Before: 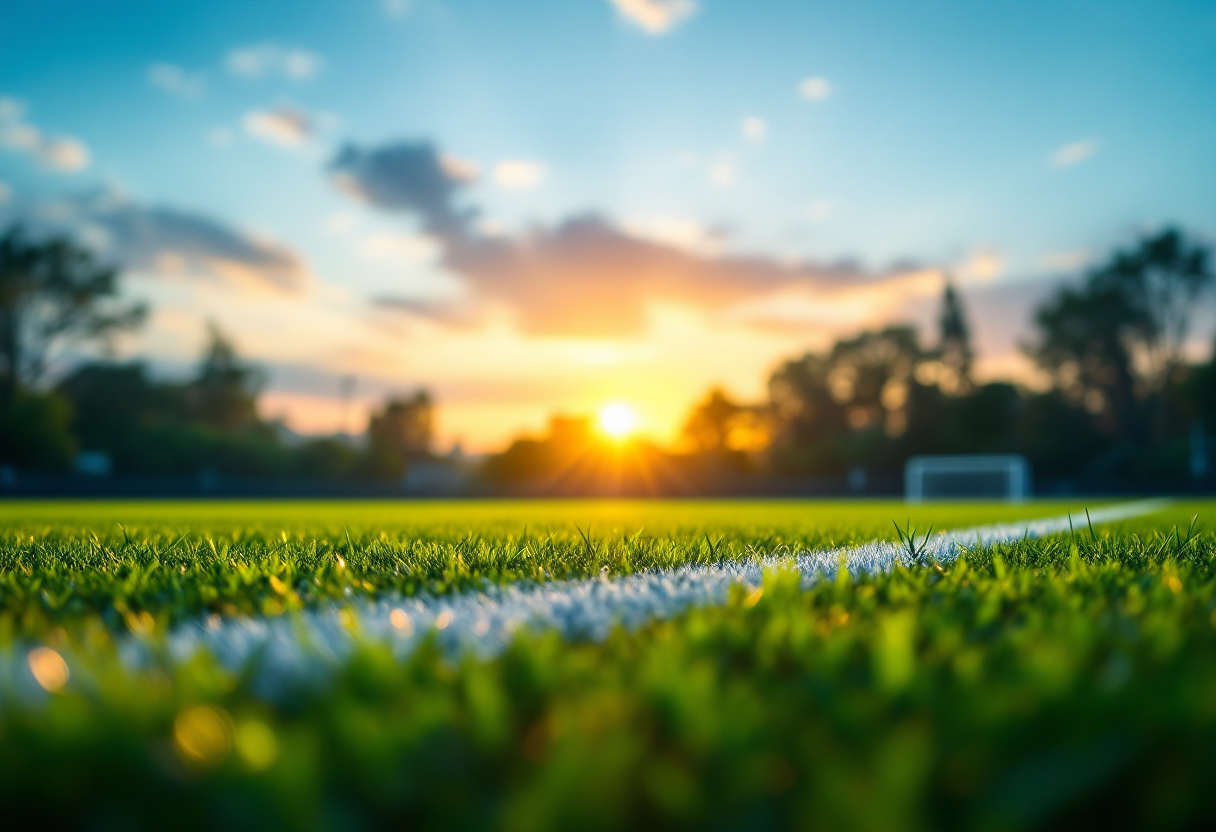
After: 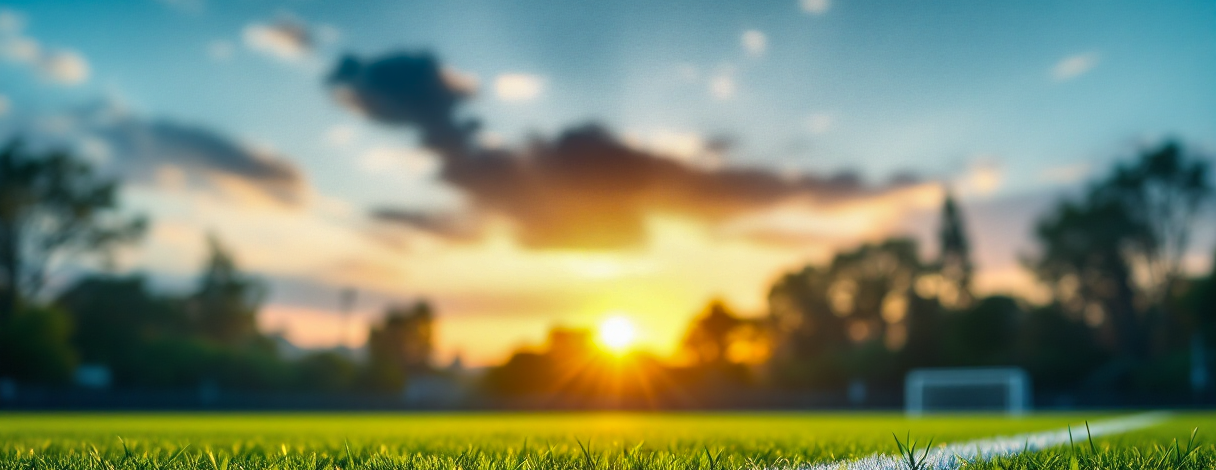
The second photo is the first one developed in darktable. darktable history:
crop and rotate: top 10.554%, bottom 32.866%
shadows and highlights: shadows 24.48, highlights -78.53, soften with gaussian
